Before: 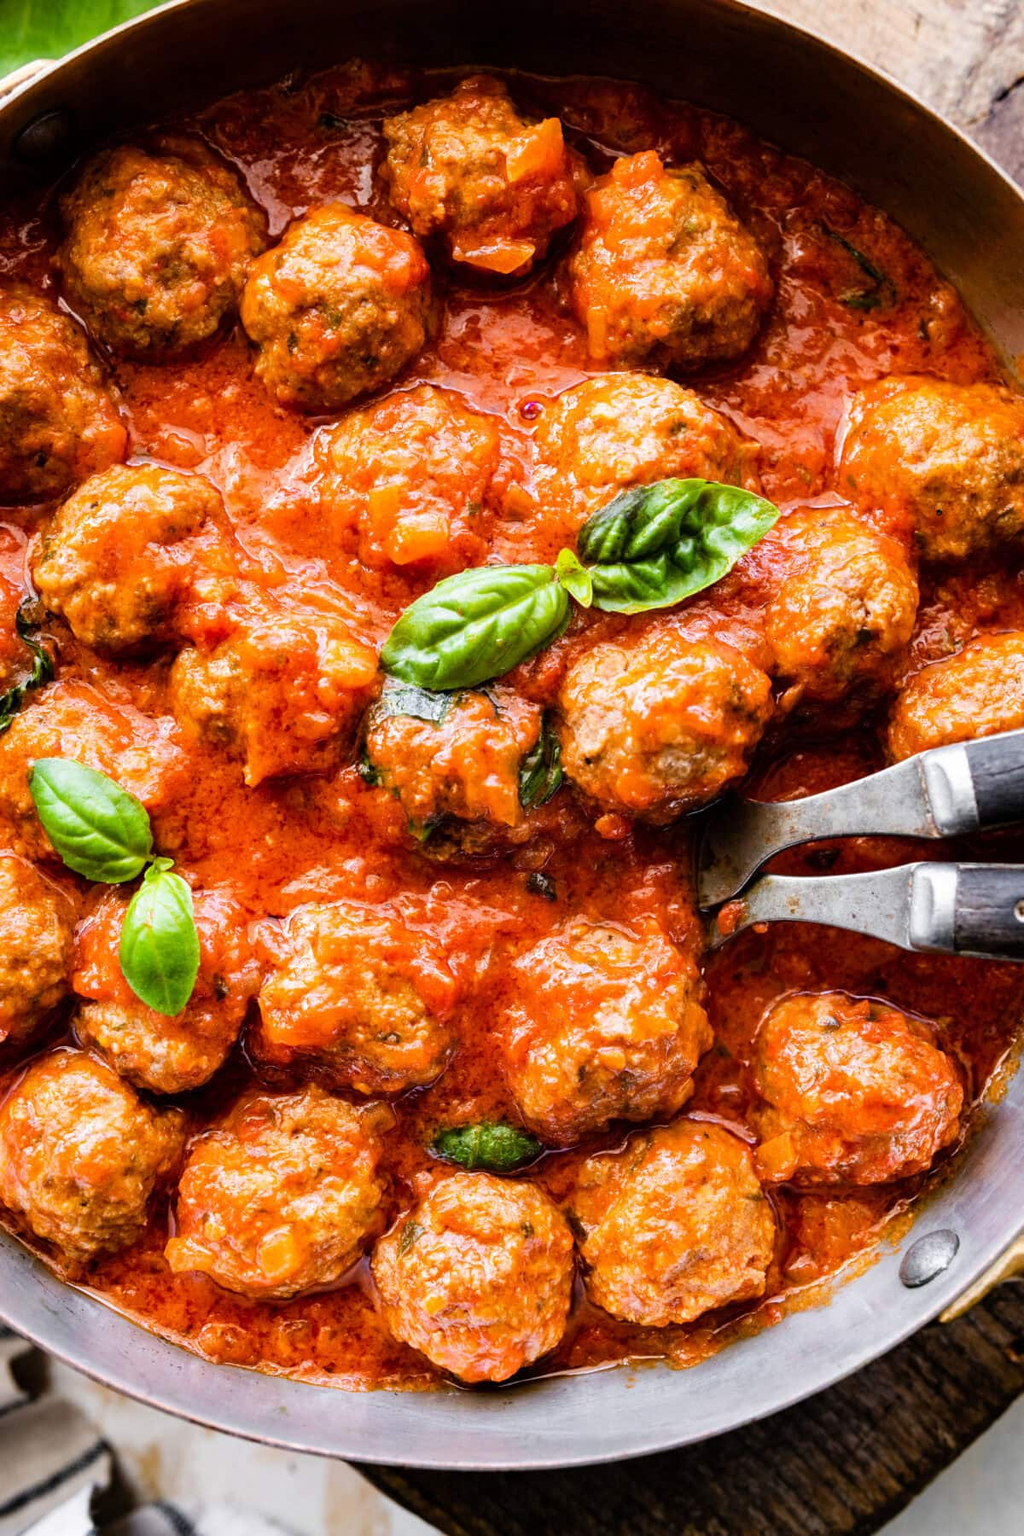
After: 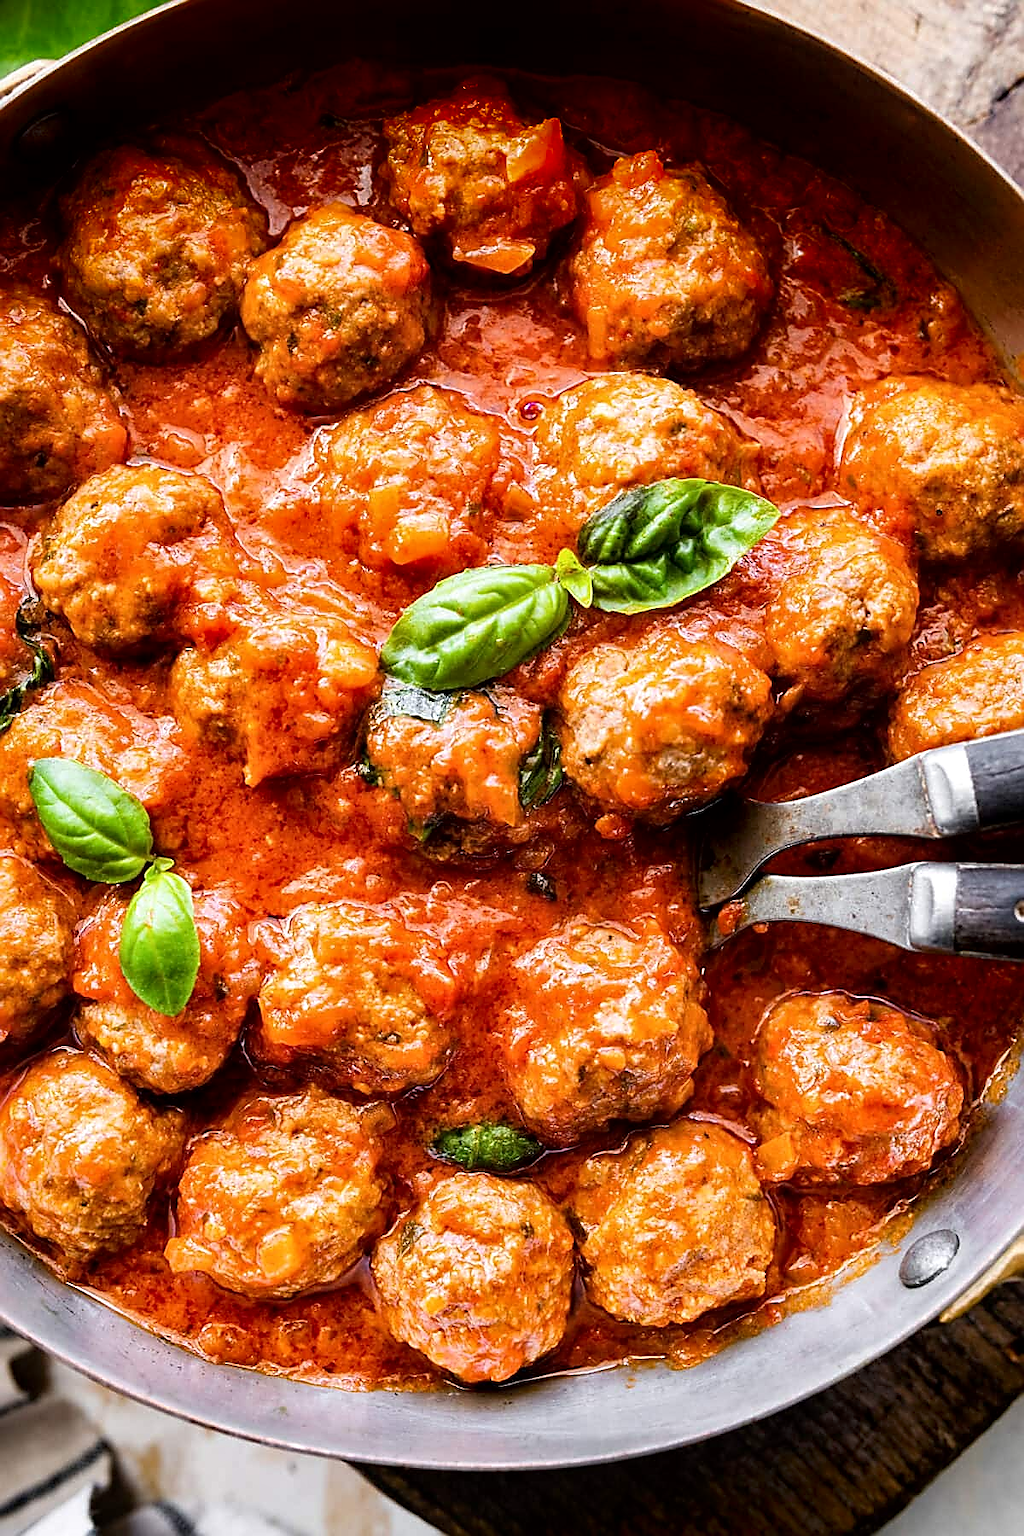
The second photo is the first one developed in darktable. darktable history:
shadows and highlights: shadows -88.03, highlights -35.45, shadows color adjustment 99.15%, highlights color adjustment 0%, soften with gaussian
sharpen: radius 1.4, amount 1.25, threshold 0.7
local contrast: mode bilateral grid, contrast 20, coarseness 50, detail 130%, midtone range 0.2
